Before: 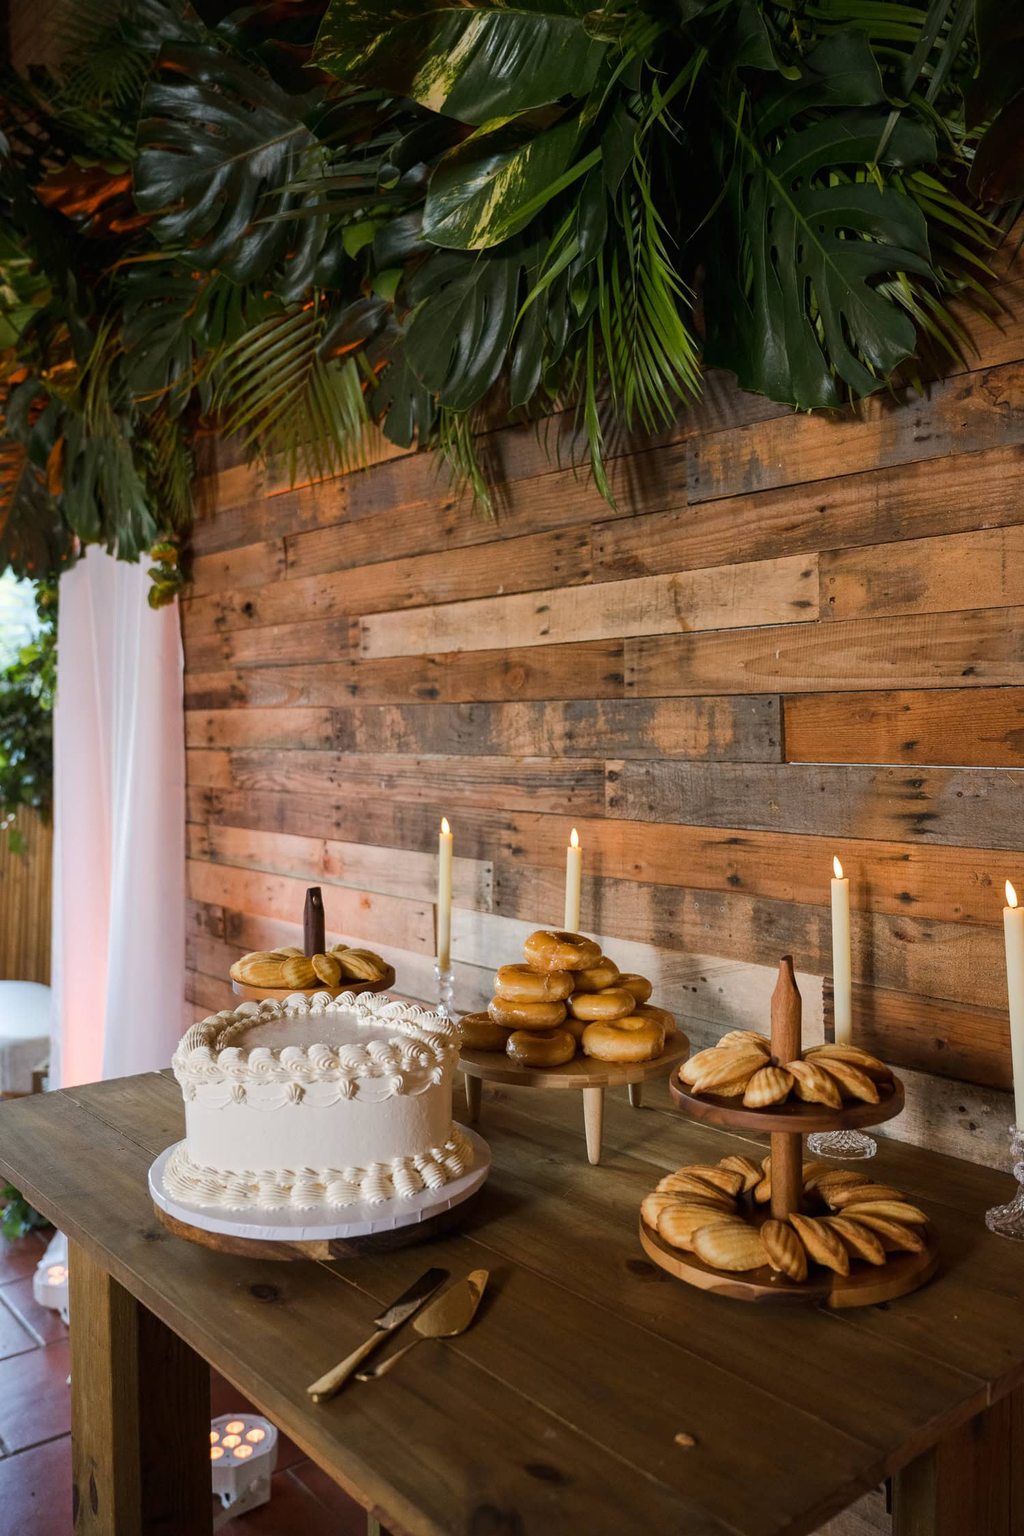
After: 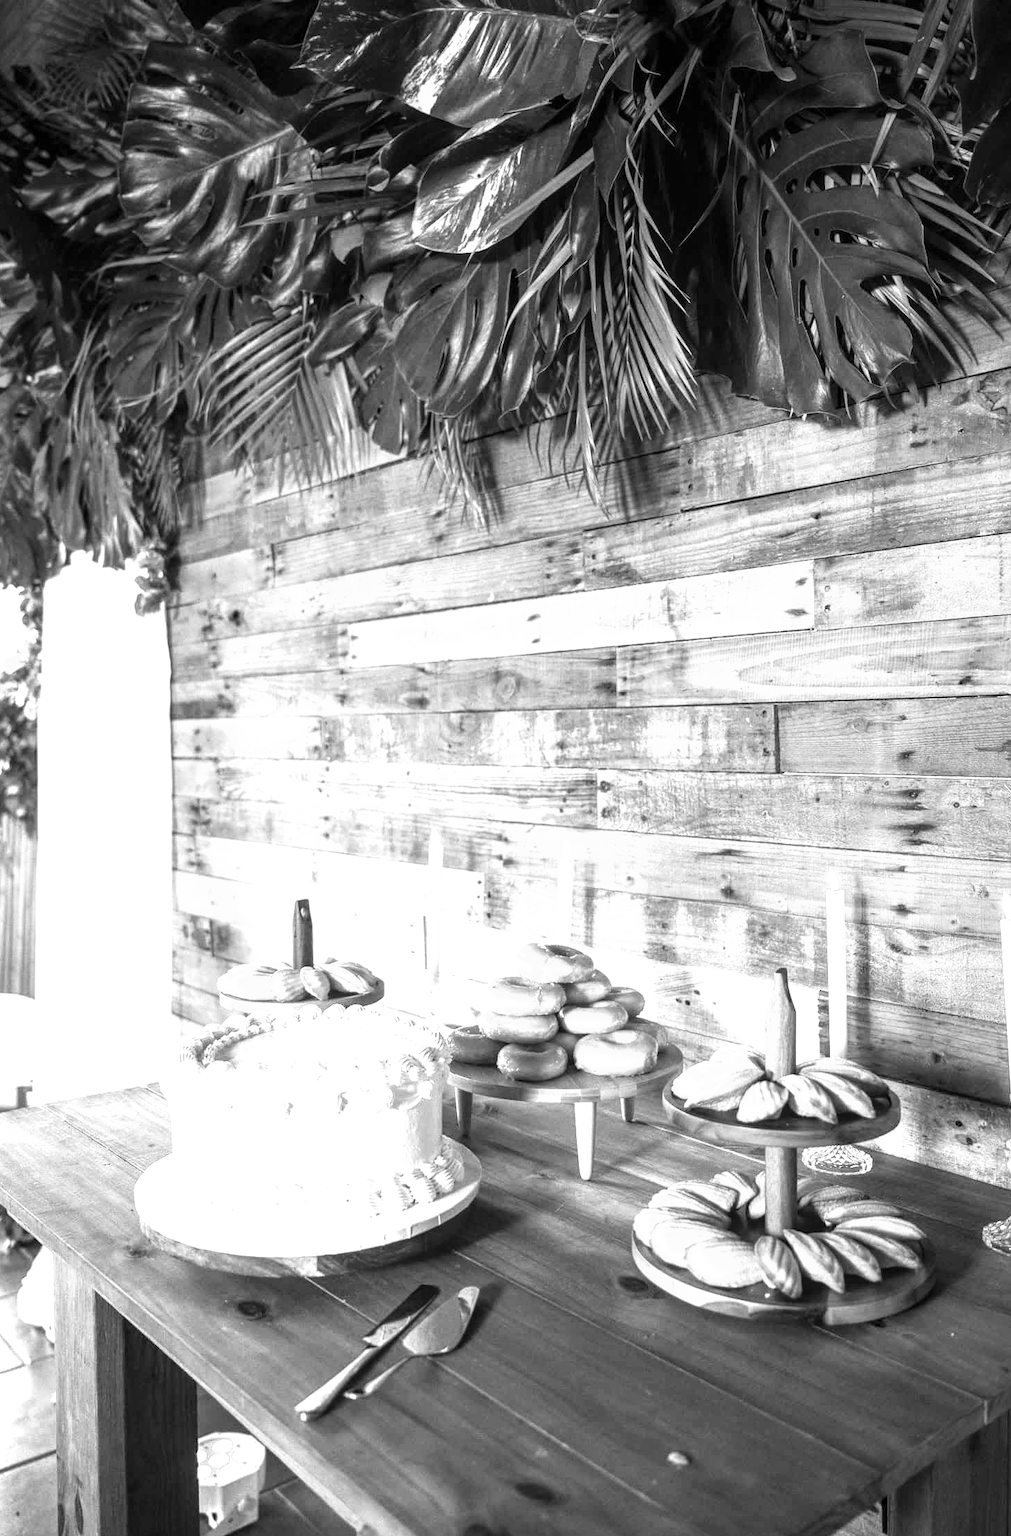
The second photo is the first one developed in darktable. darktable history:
crop and rotate: left 1.653%, right 0.771%, bottom 1.267%
local contrast: on, module defaults
shadows and highlights: radius 335.27, shadows 65.35, highlights 6.38, compress 87.39%, soften with gaussian
exposure: black level correction 0, exposure 1.483 EV, compensate highlight preservation false
levels: mode automatic
color zones: curves: ch1 [(0, -0.014) (0.143, -0.013) (0.286, -0.013) (0.429, -0.016) (0.571, -0.019) (0.714, -0.015) (0.857, 0.002) (1, -0.014)], mix 24.24%
tone equalizer: -8 EV -0.788 EV, -7 EV -0.722 EV, -6 EV -0.606 EV, -5 EV -0.366 EV, -3 EV 0.399 EV, -2 EV 0.6 EV, -1 EV 0.693 EV, +0 EV 0.78 EV
velvia: on, module defaults
